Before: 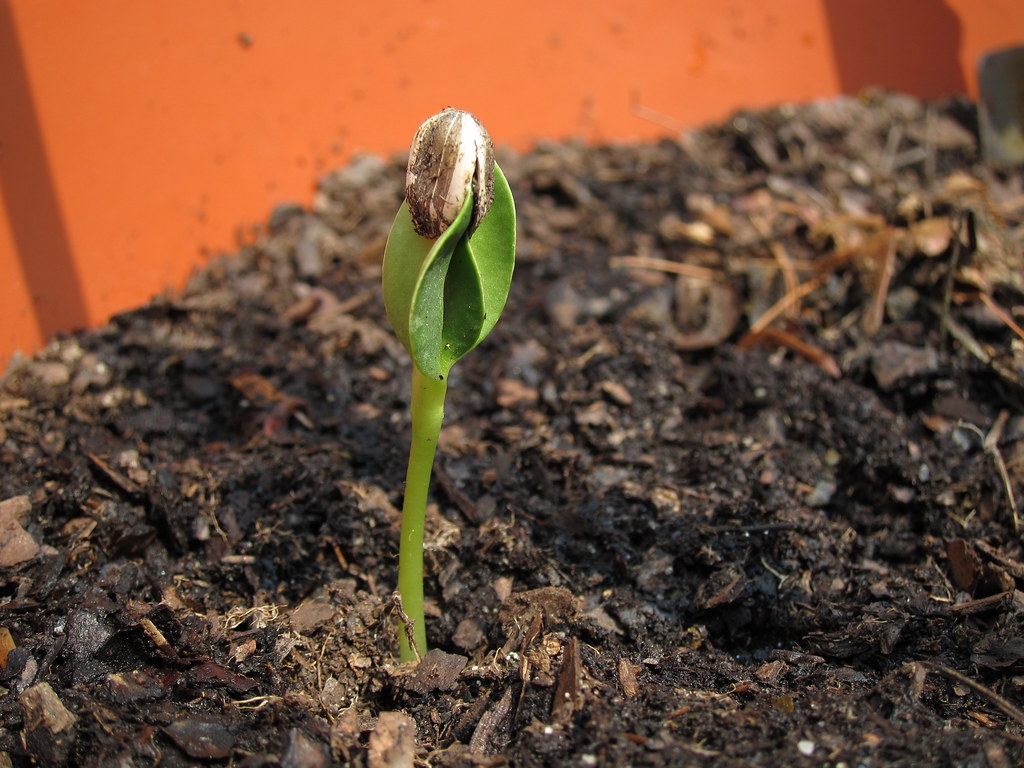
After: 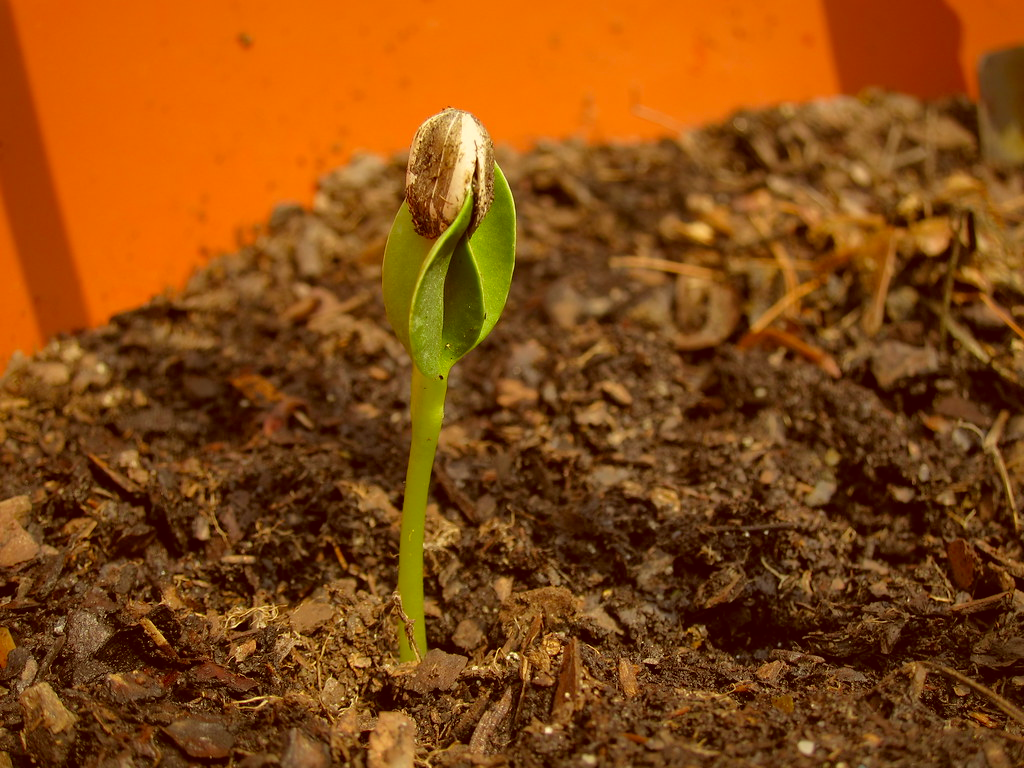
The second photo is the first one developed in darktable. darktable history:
shadows and highlights: on, module defaults
color correction: highlights a* 1.02, highlights b* 23.62, shadows a* 16.21, shadows b* 24.55
exposure: exposure -0.071 EV, compensate highlight preservation false
